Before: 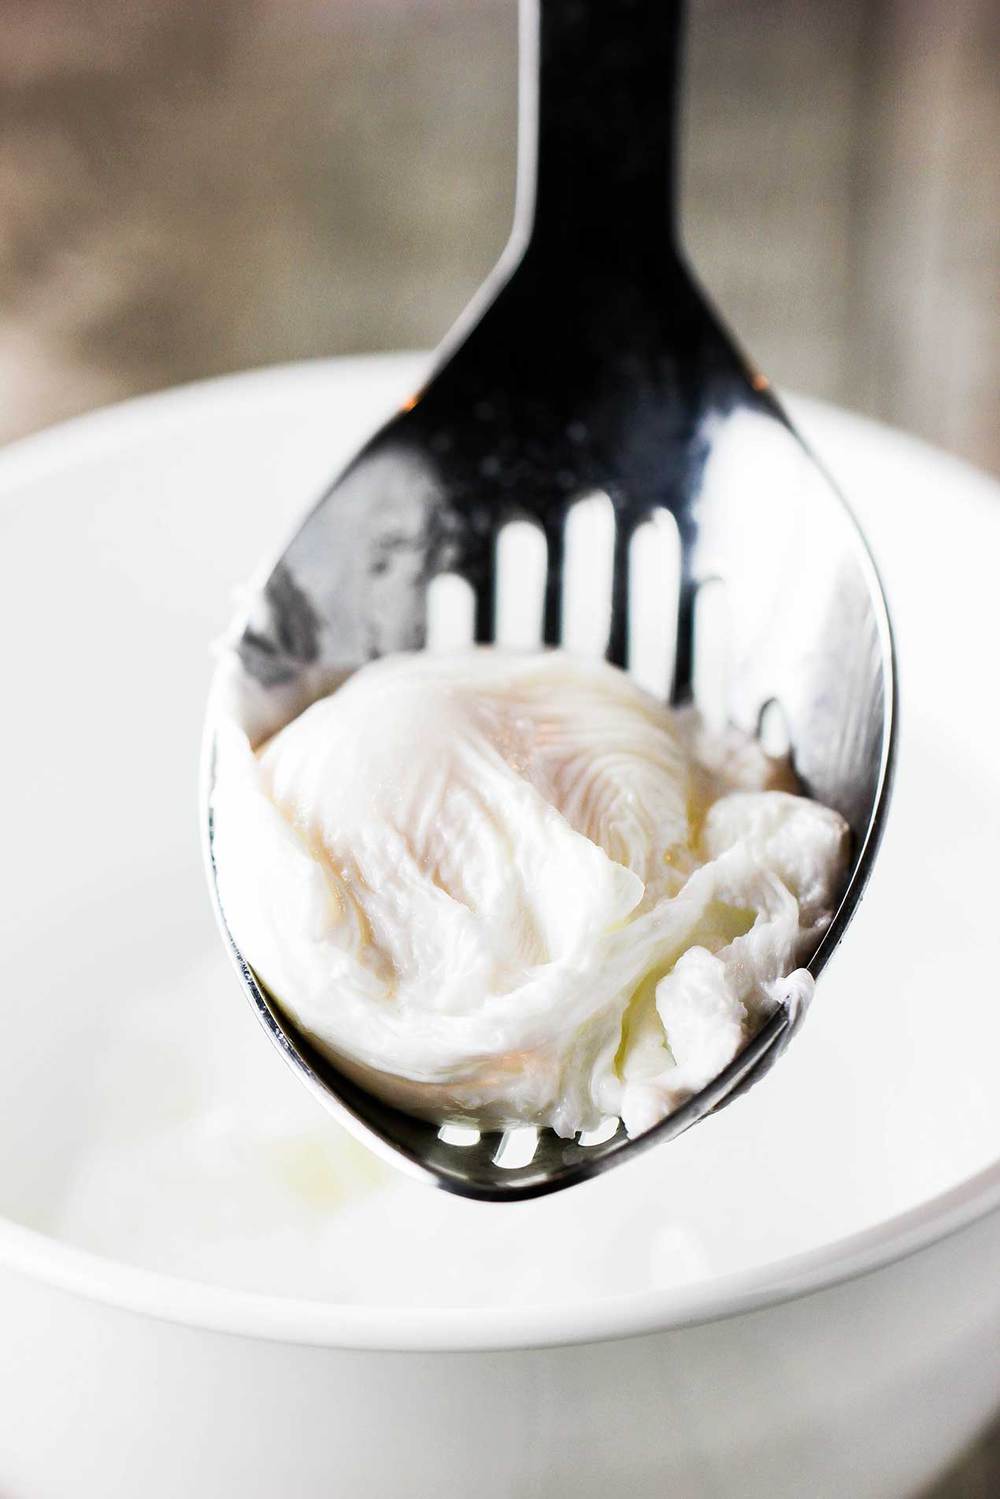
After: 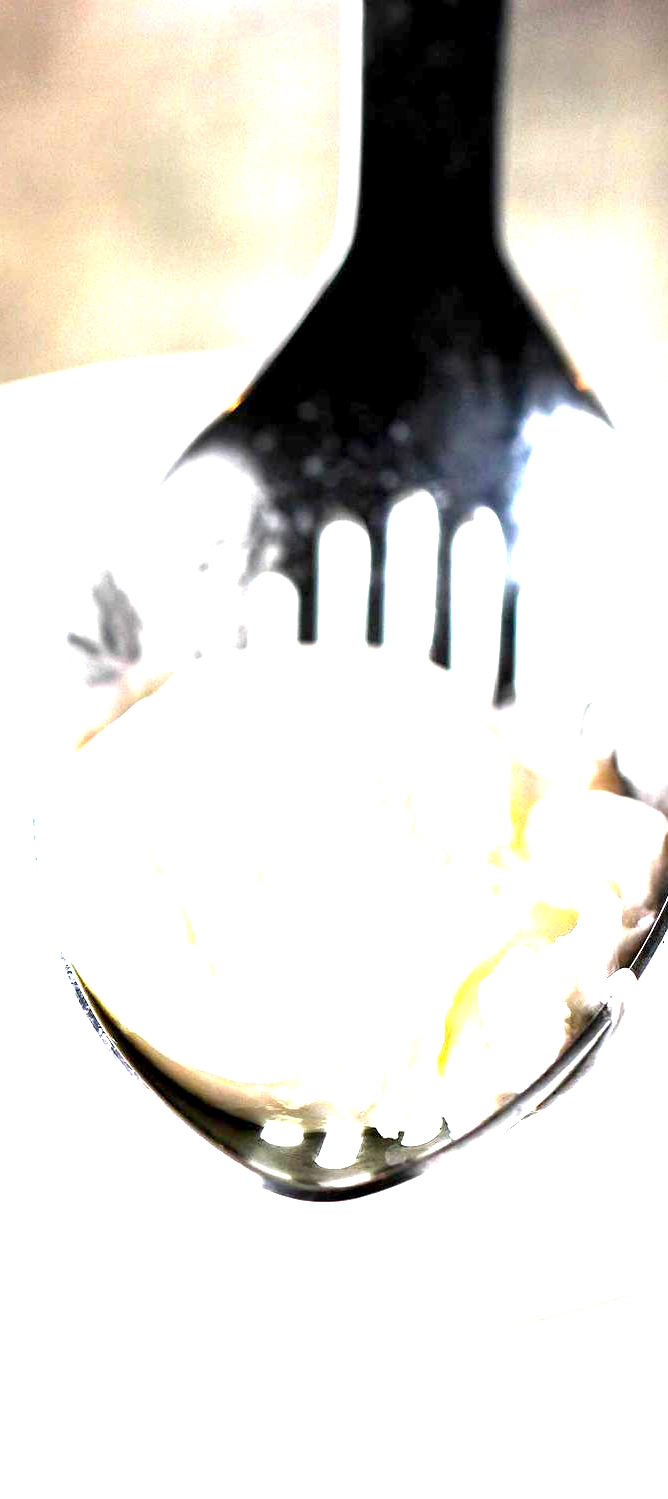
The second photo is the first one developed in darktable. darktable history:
crop and rotate: left 17.732%, right 15.423%
exposure: black level correction 0.001, exposure 2 EV, compensate highlight preservation false
